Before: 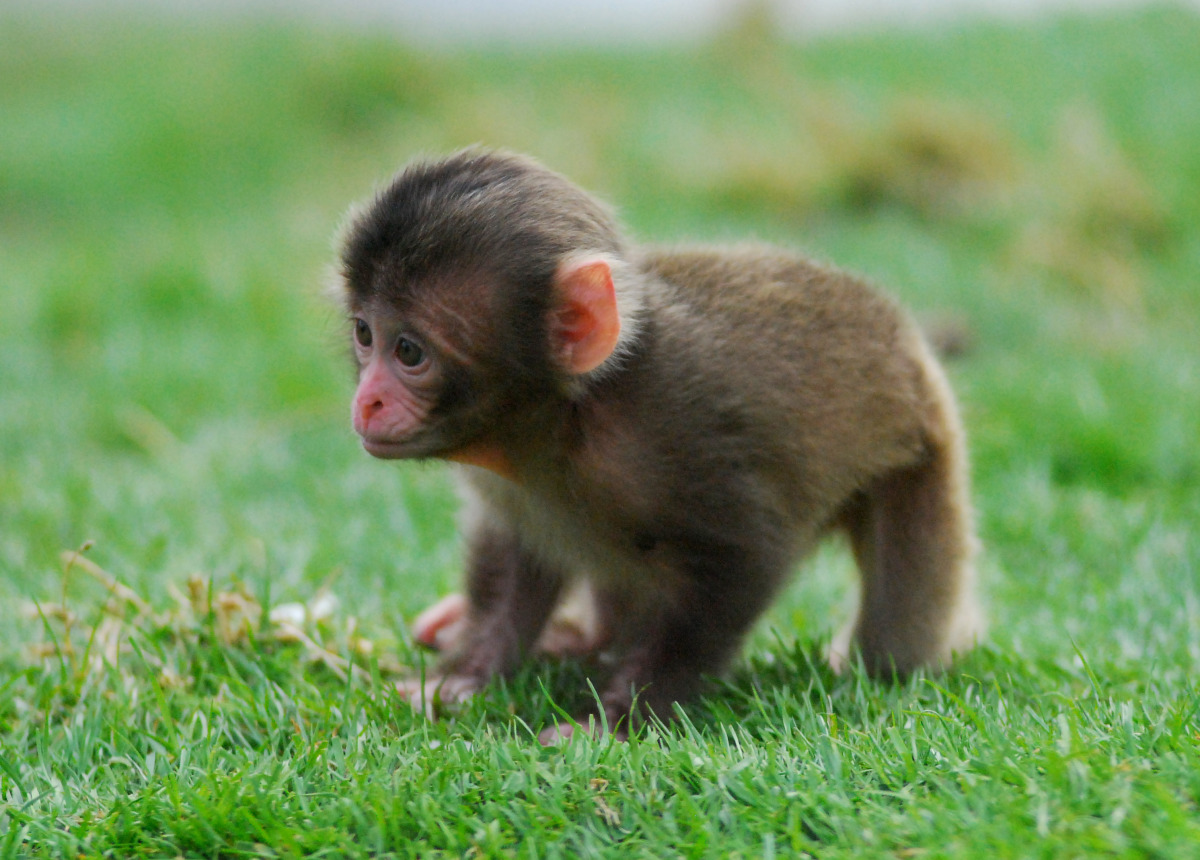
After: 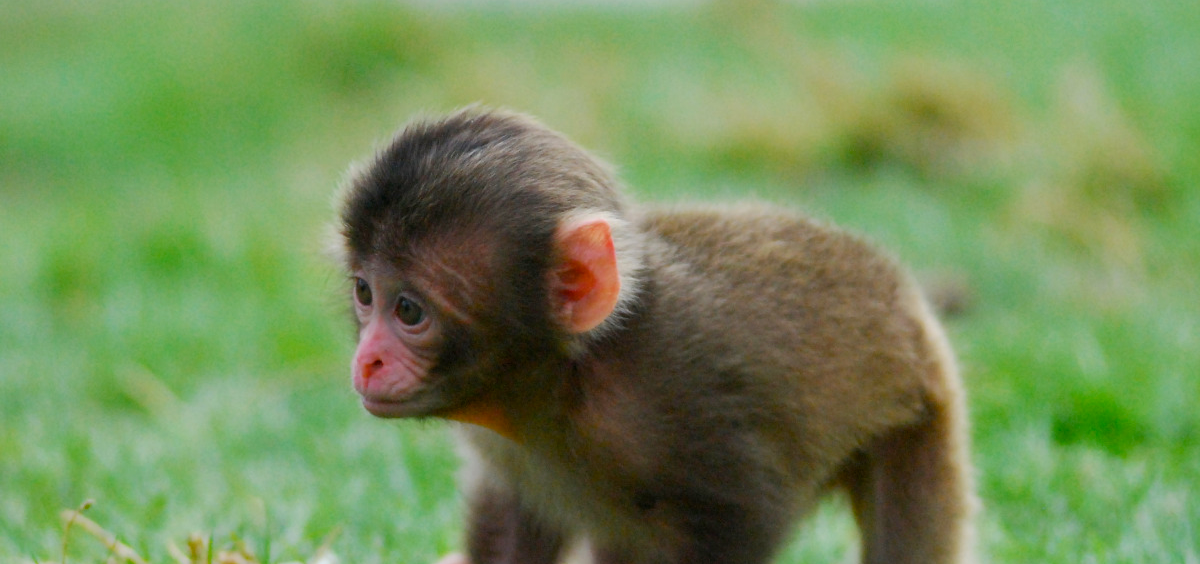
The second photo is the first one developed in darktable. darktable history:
crop and rotate: top 4.848%, bottom 29.503%
color balance rgb: perceptual saturation grading › global saturation 20%, perceptual saturation grading › highlights -25%, perceptual saturation grading › shadows 25%
